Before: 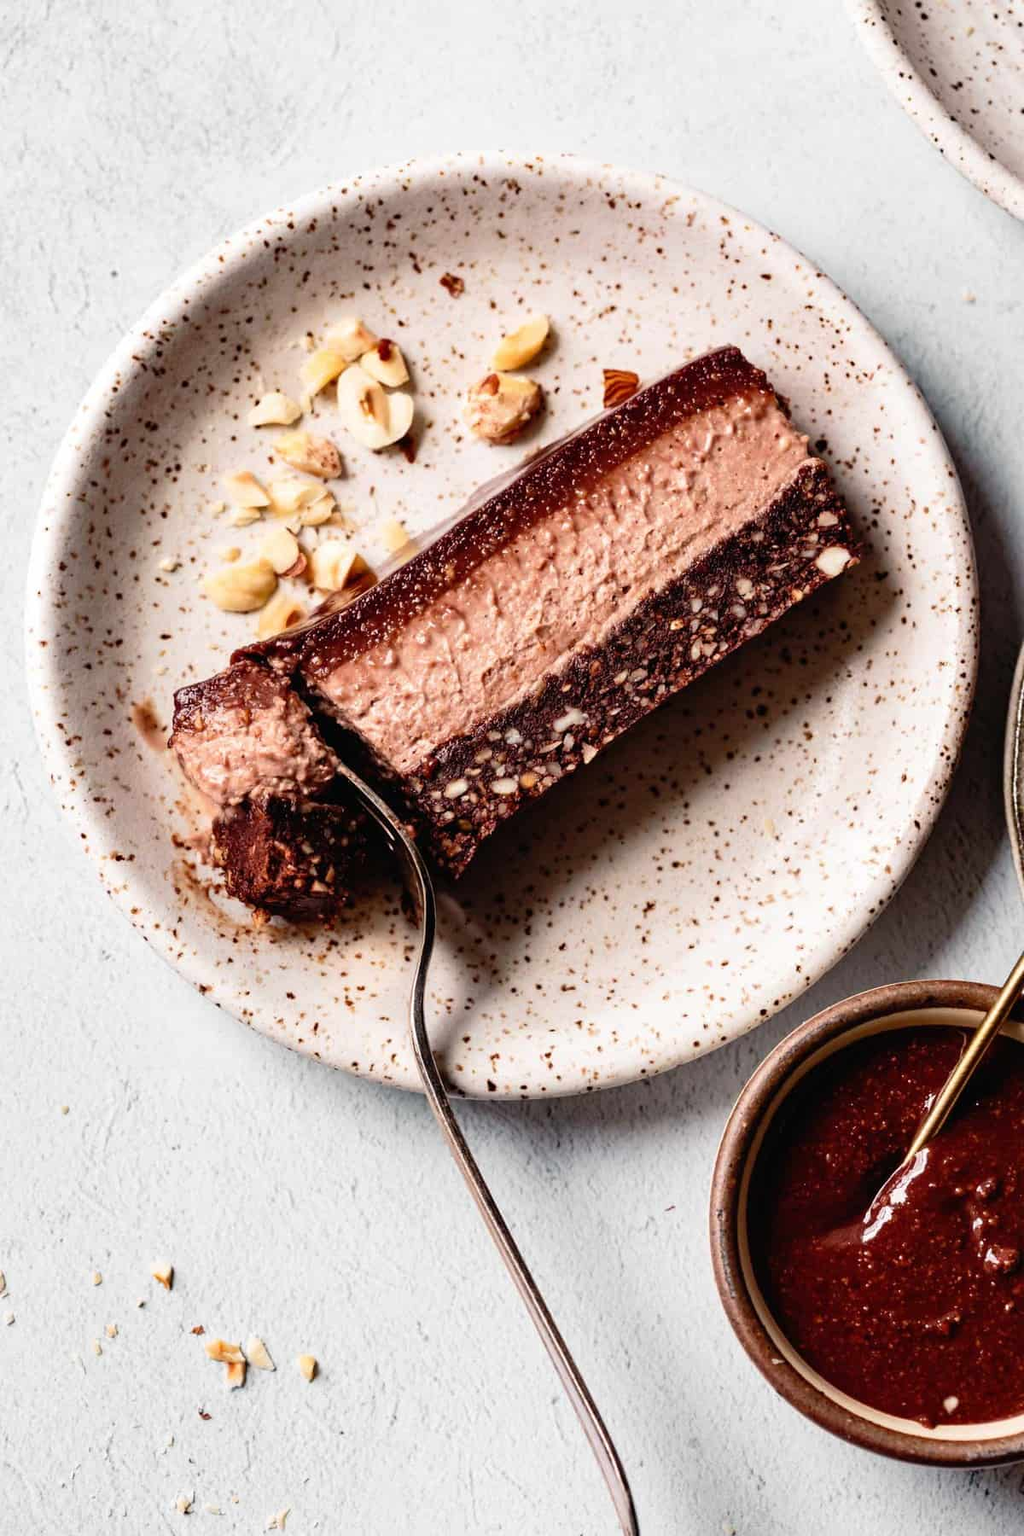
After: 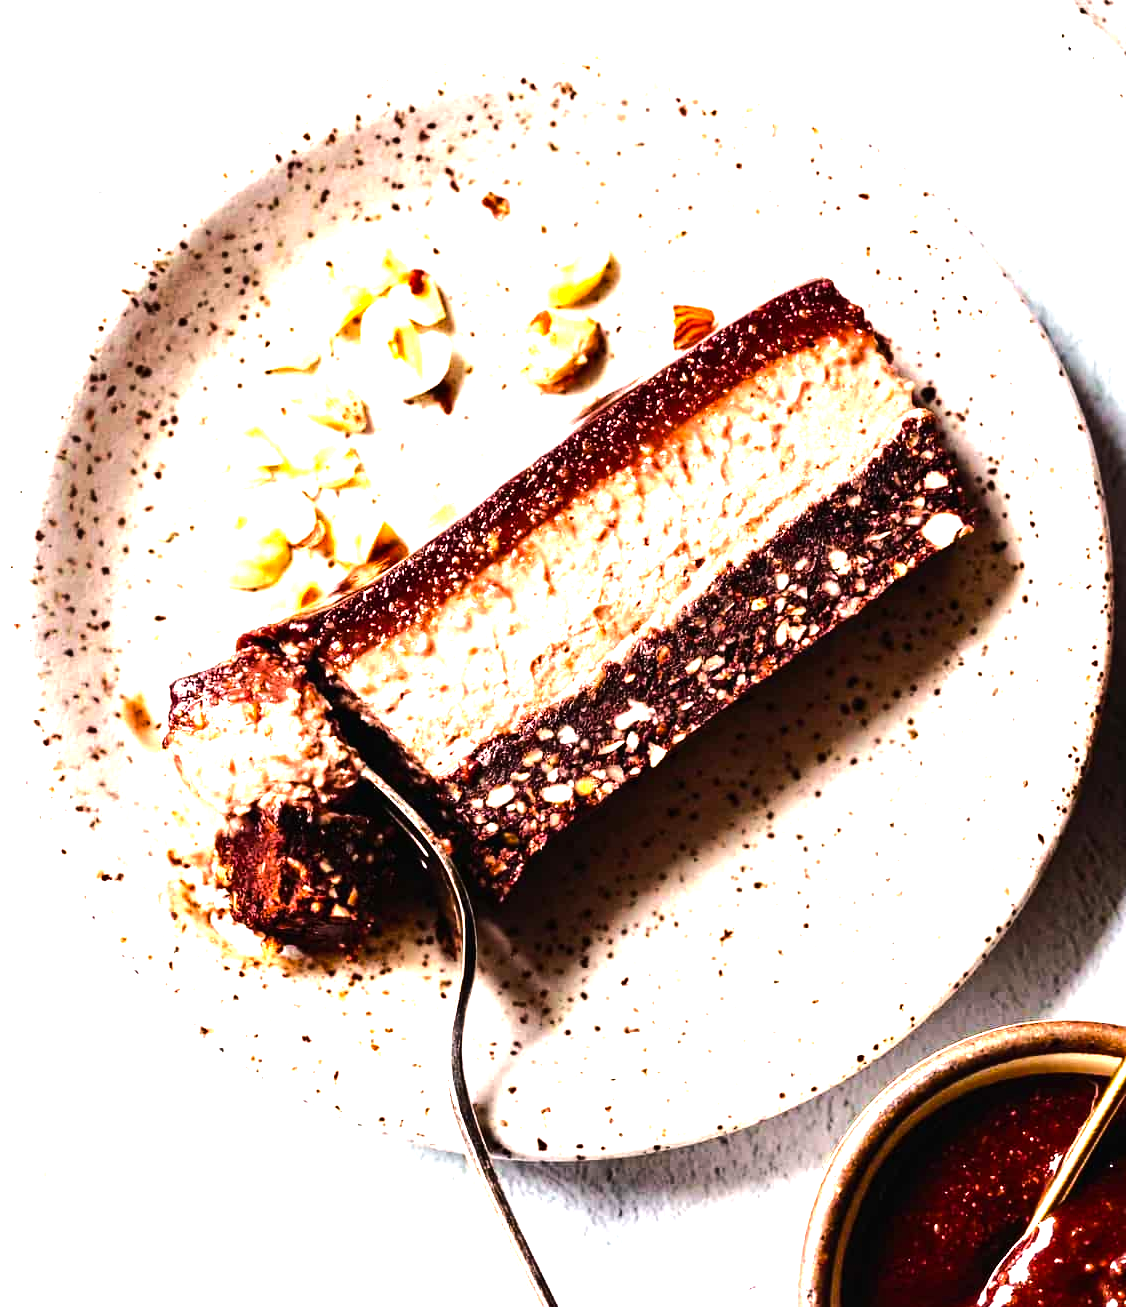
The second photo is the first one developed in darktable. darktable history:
tone equalizer: -8 EV -0.406 EV, -7 EV -0.375 EV, -6 EV -0.369 EV, -5 EV -0.257 EV, -3 EV 0.232 EV, -2 EV 0.305 EV, -1 EV 0.393 EV, +0 EV 0.432 EV, edges refinement/feathering 500, mask exposure compensation -1.57 EV, preserve details no
color balance rgb: power › luminance 3.108%, power › hue 233.51°, highlights gain › chroma 0.13%, highlights gain › hue 331.36°, perceptual saturation grading › global saturation 25.227%, perceptual brilliance grading › highlights 18.273%, perceptual brilliance grading › mid-tones 32.215%, perceptual brilliance grading › shadows -31.287%
crop: left 2.834%, top 7.122%, right 3.284%, bottom 20.246%
exposure: black level correction 0, exposure 1.001 EV, compensate exposure bias true, compensate highlight preservation false
